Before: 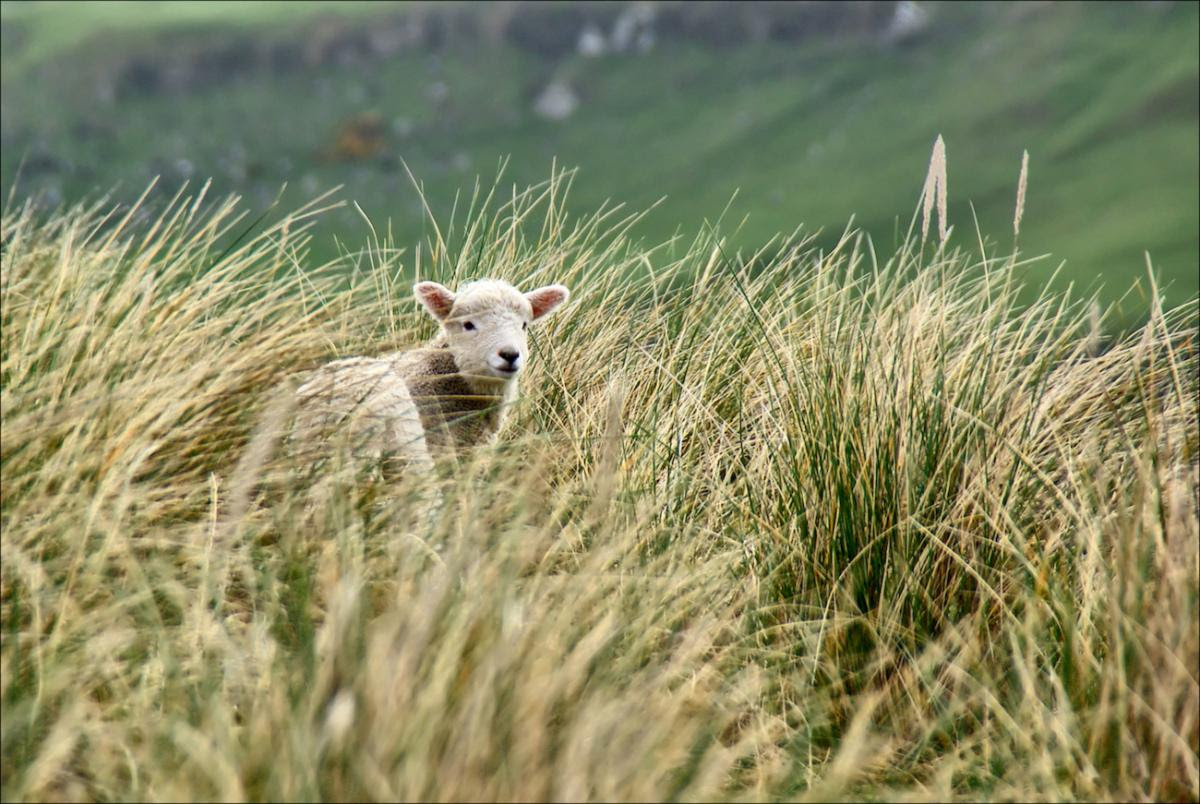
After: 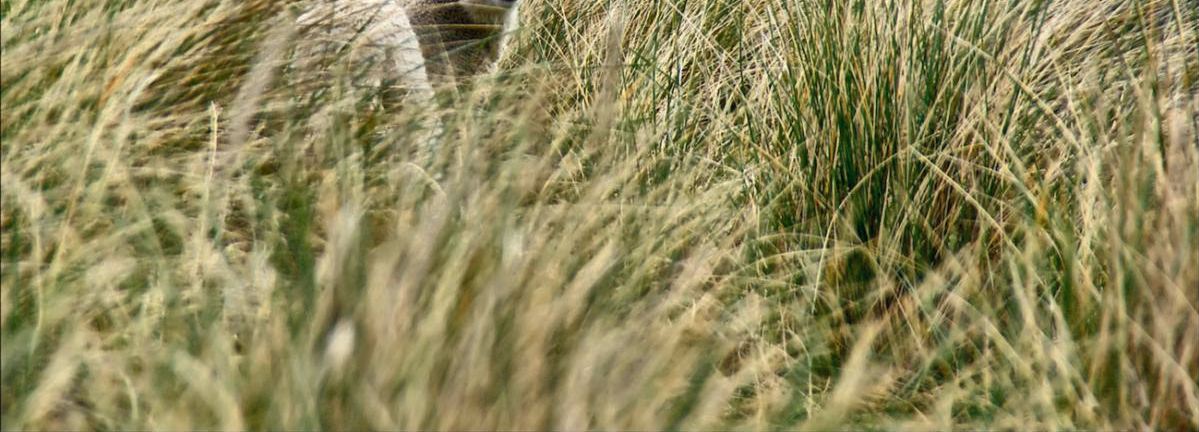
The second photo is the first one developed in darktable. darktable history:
shadows and highlights: shadows 20.91, highlights -82.73, soften with gaussian
crop and rotate: top 46.237%
color balance: mode lift, gamma, gain (sRGB), lift [1, 1, 1.022, 1.026]
